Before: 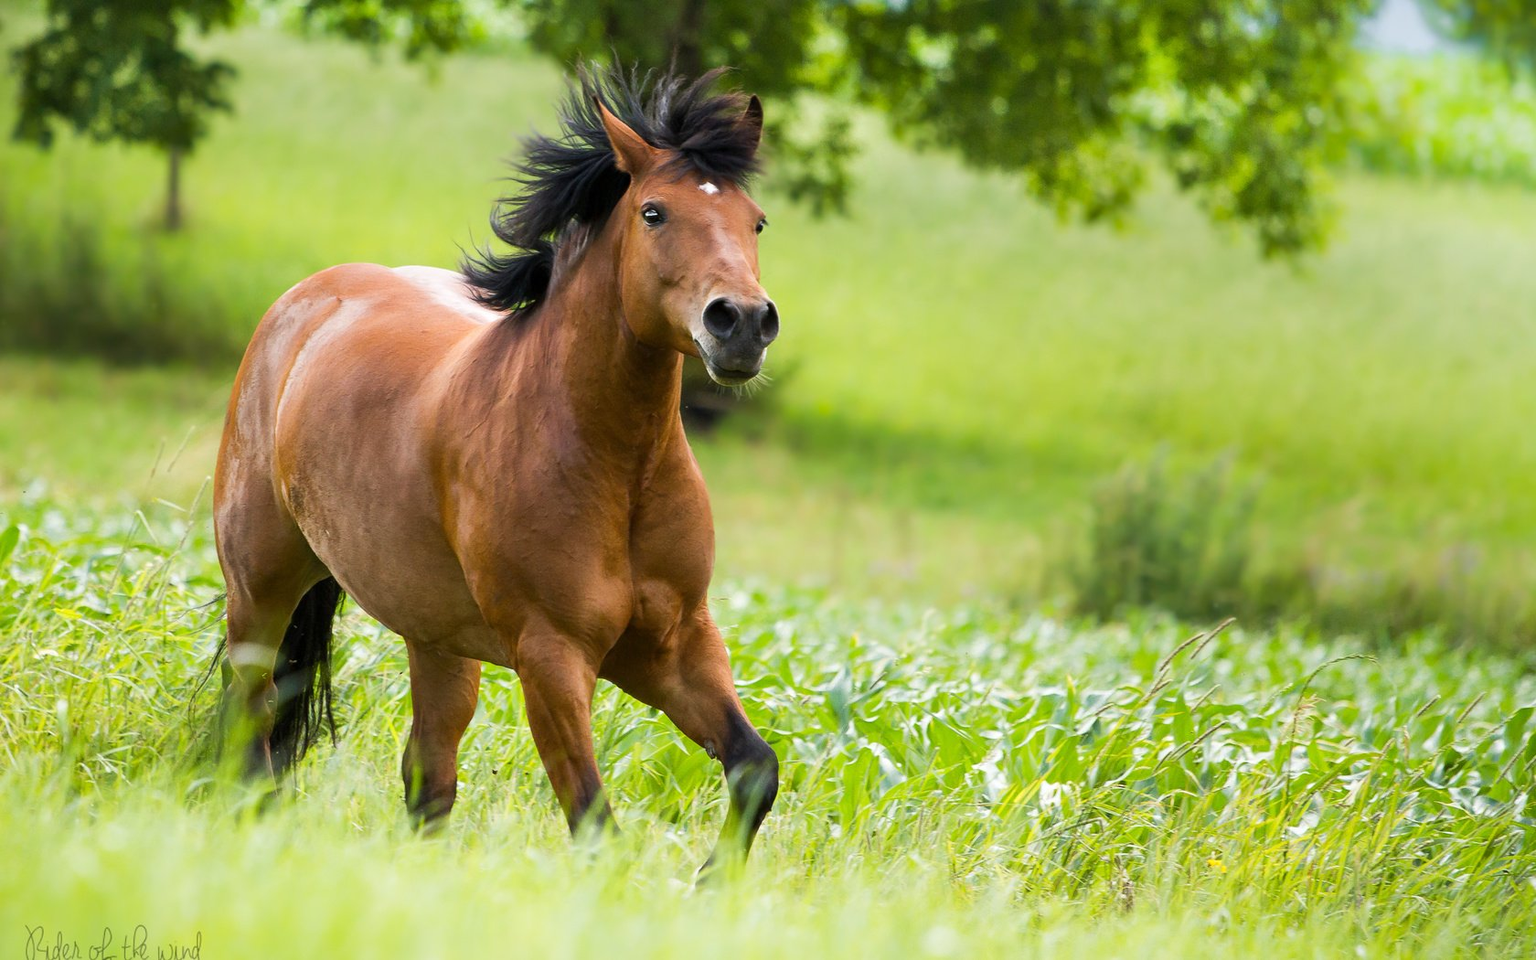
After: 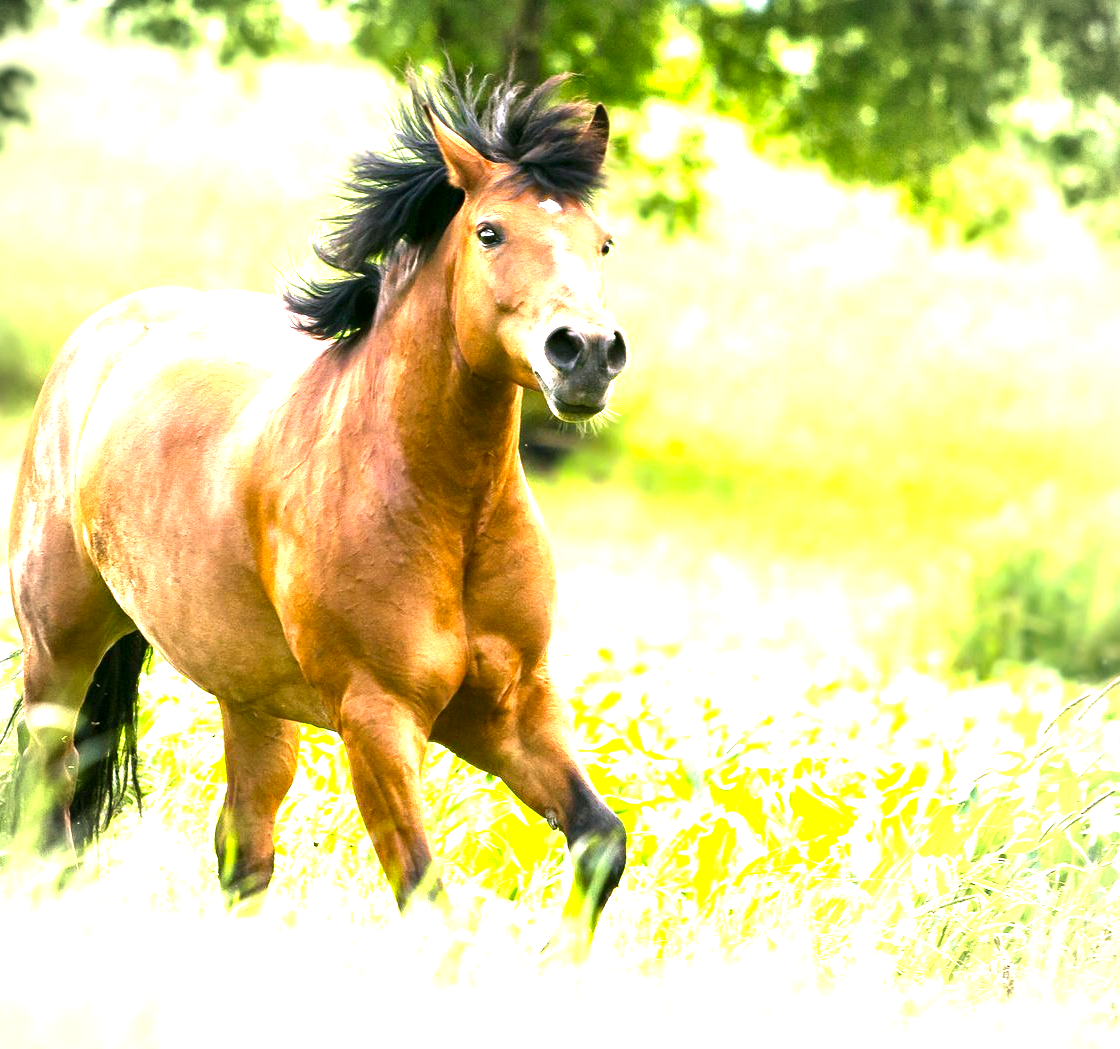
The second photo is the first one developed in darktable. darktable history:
contrast brightness saturation: contrast 0.068, brightness -0.129, saturation 0.053
exposure: black level correction 0, exposure 2.16 EV, compensate highlight preservation false
color correction: highlights a* 4.25, highlights b* 4.95, shadows a* -7.47, shadows b* 5.07
crop and rotate: left 13.416%, right 19.908%
vignetting: on, module defaults
